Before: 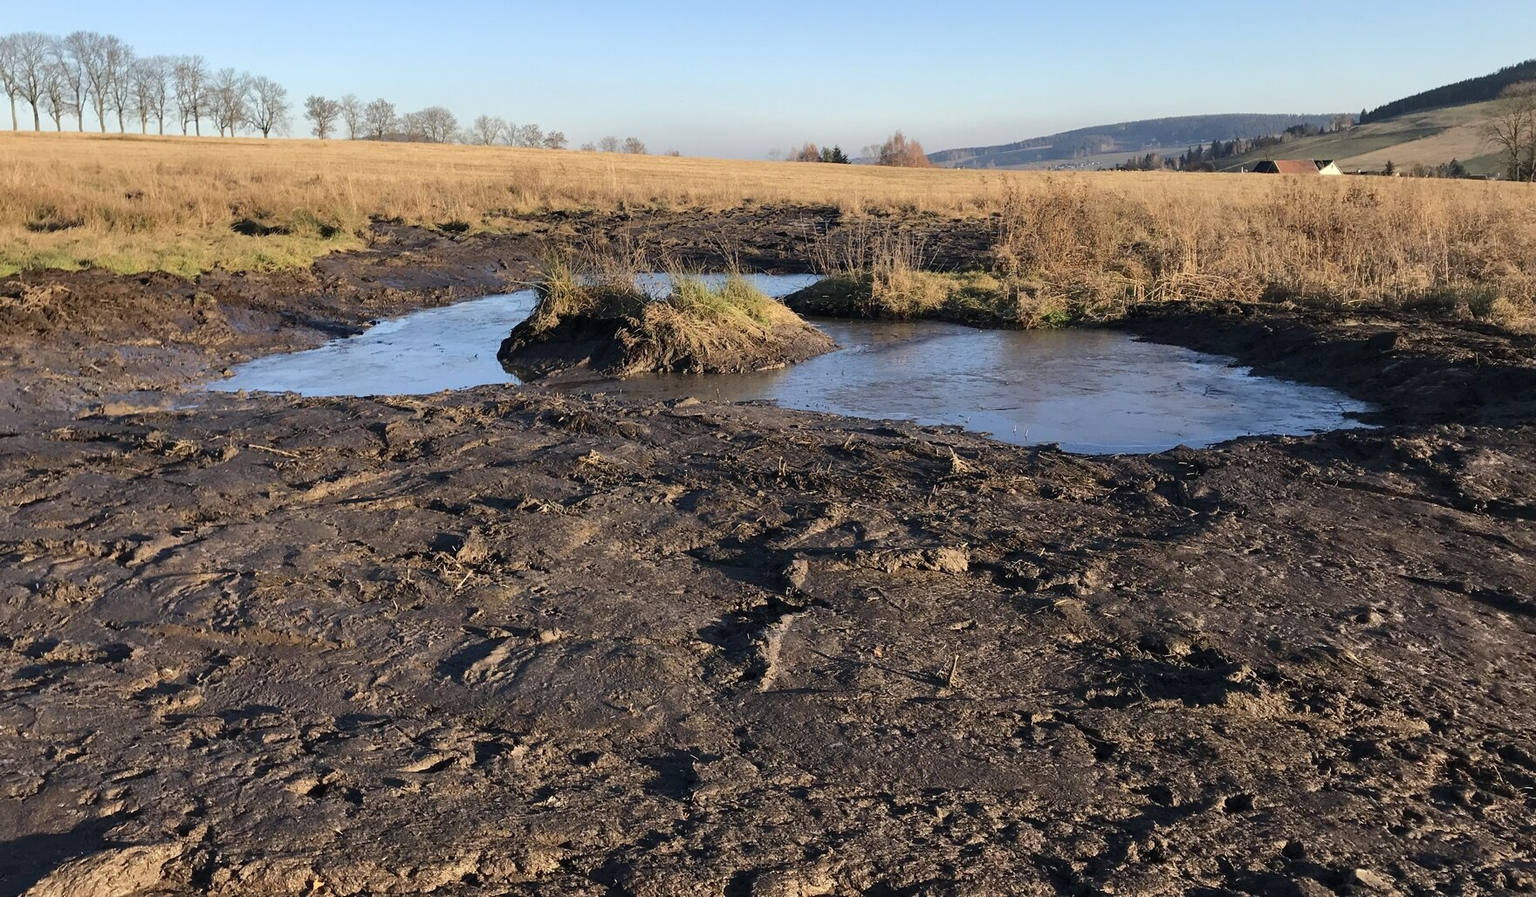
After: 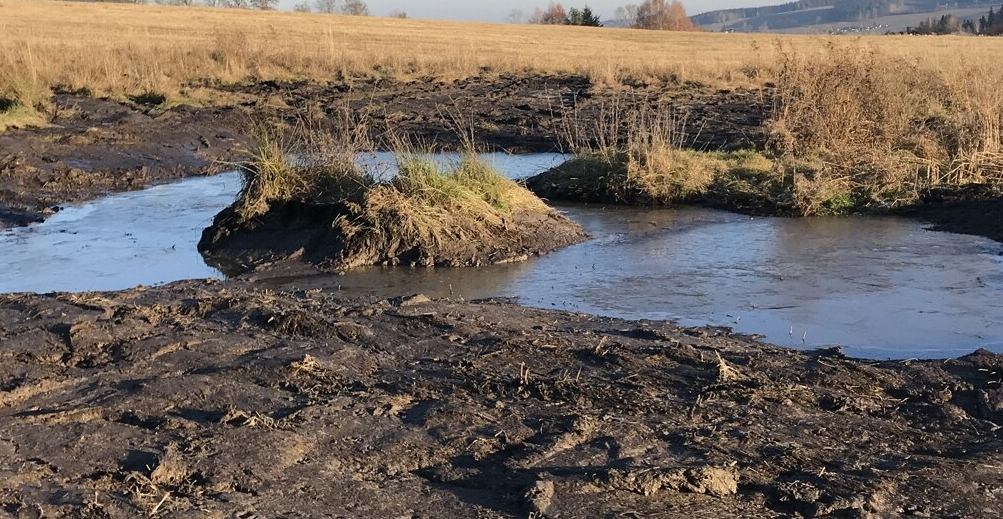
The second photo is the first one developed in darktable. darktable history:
crop: left 21.185%, top 15.708%, right 21.778%, bottom 33.803%
